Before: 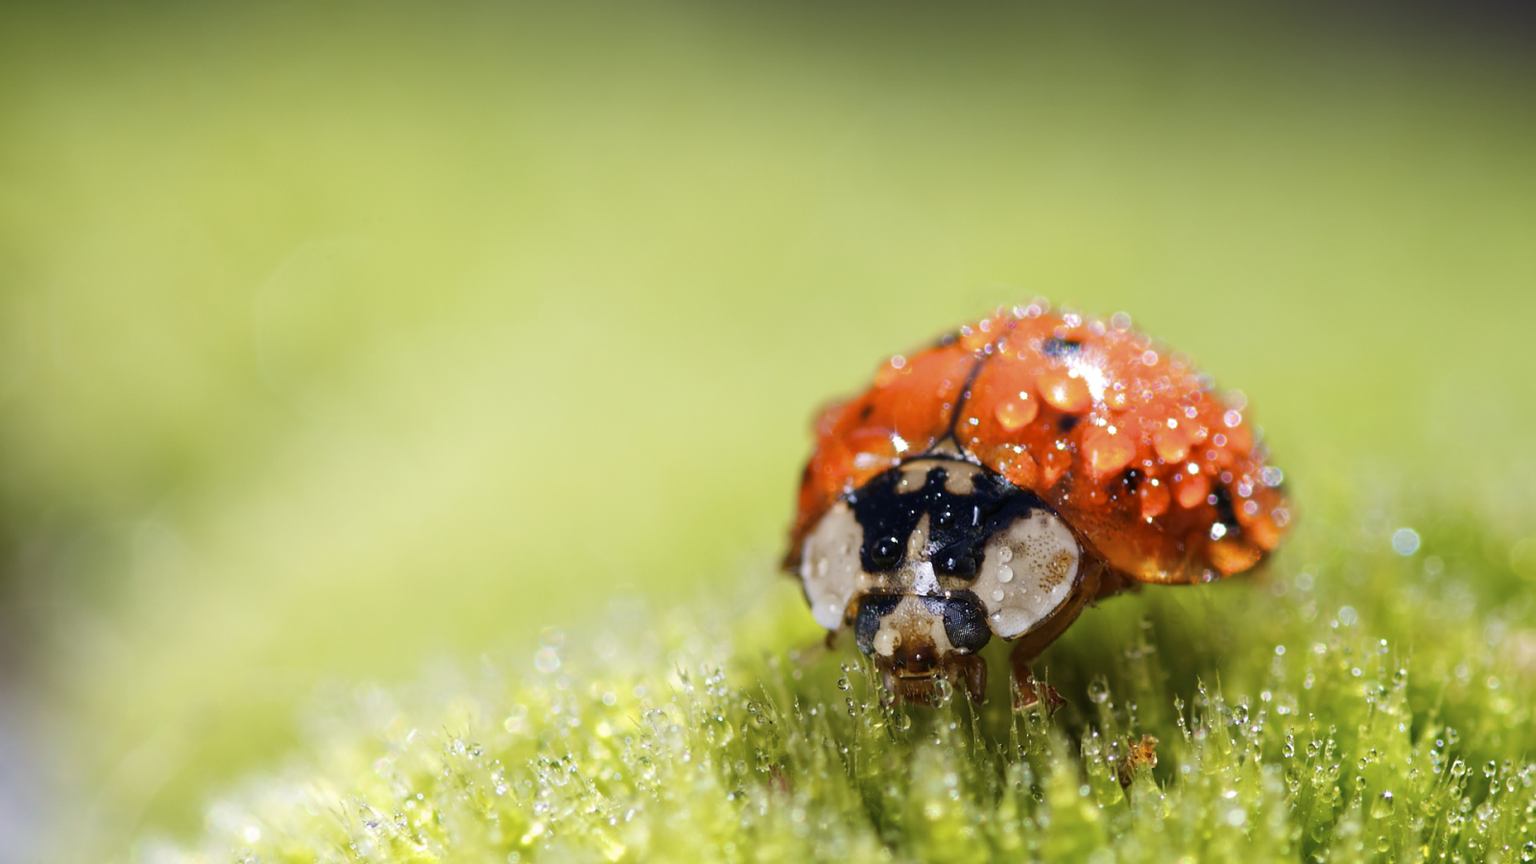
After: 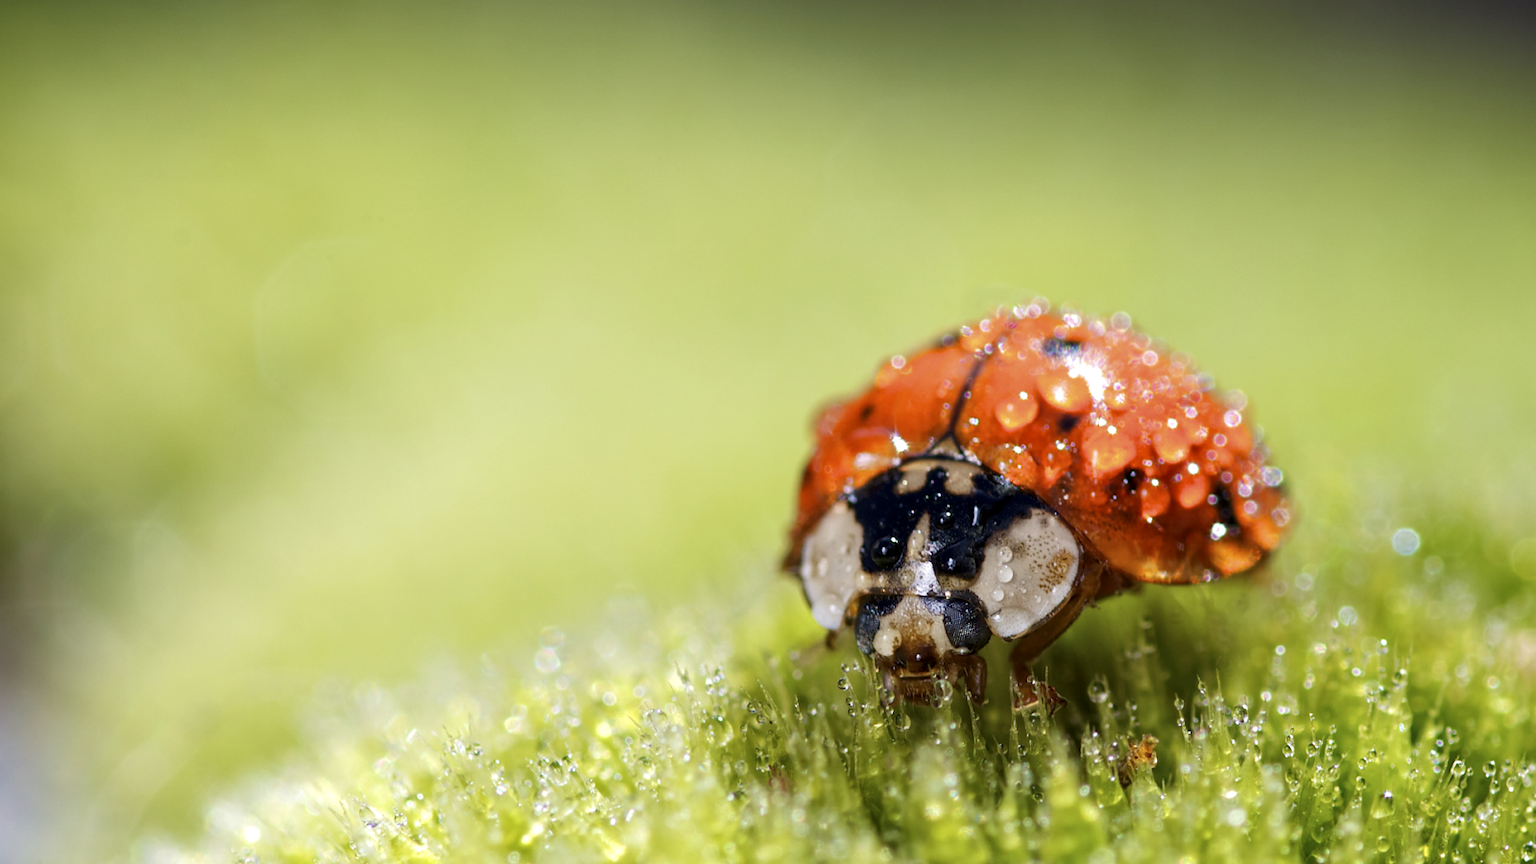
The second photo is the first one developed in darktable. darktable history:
tone equalizer: -8 EV 0.035 EV, edges refinement/feathering 500, mask exposure compensation -1.57 EV, preserve details no
color correction: highlights a* -0.17, highlights b* -0.074
local contrast: highlights 106%, shadows 101%, detail 131%, midtone range 0.2
